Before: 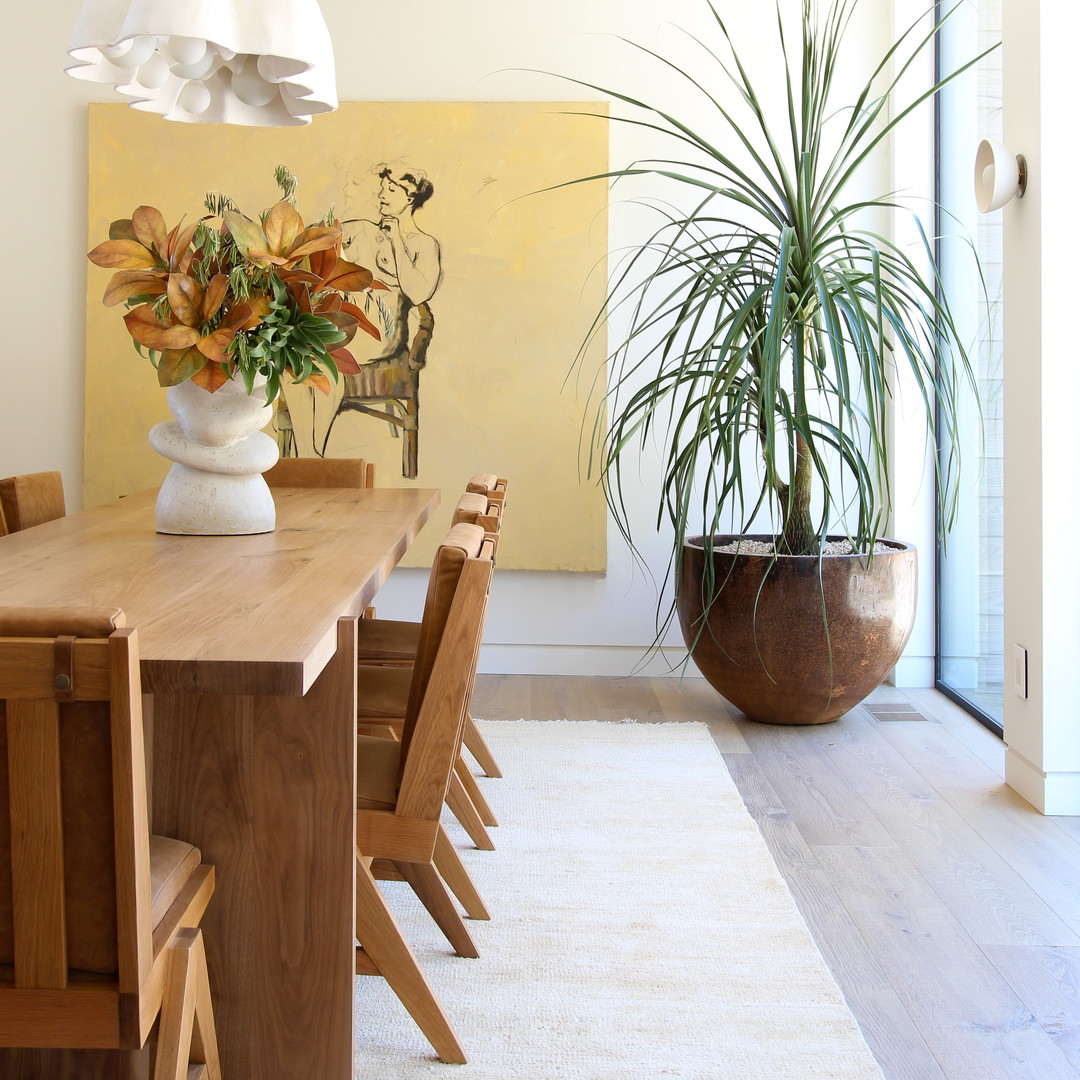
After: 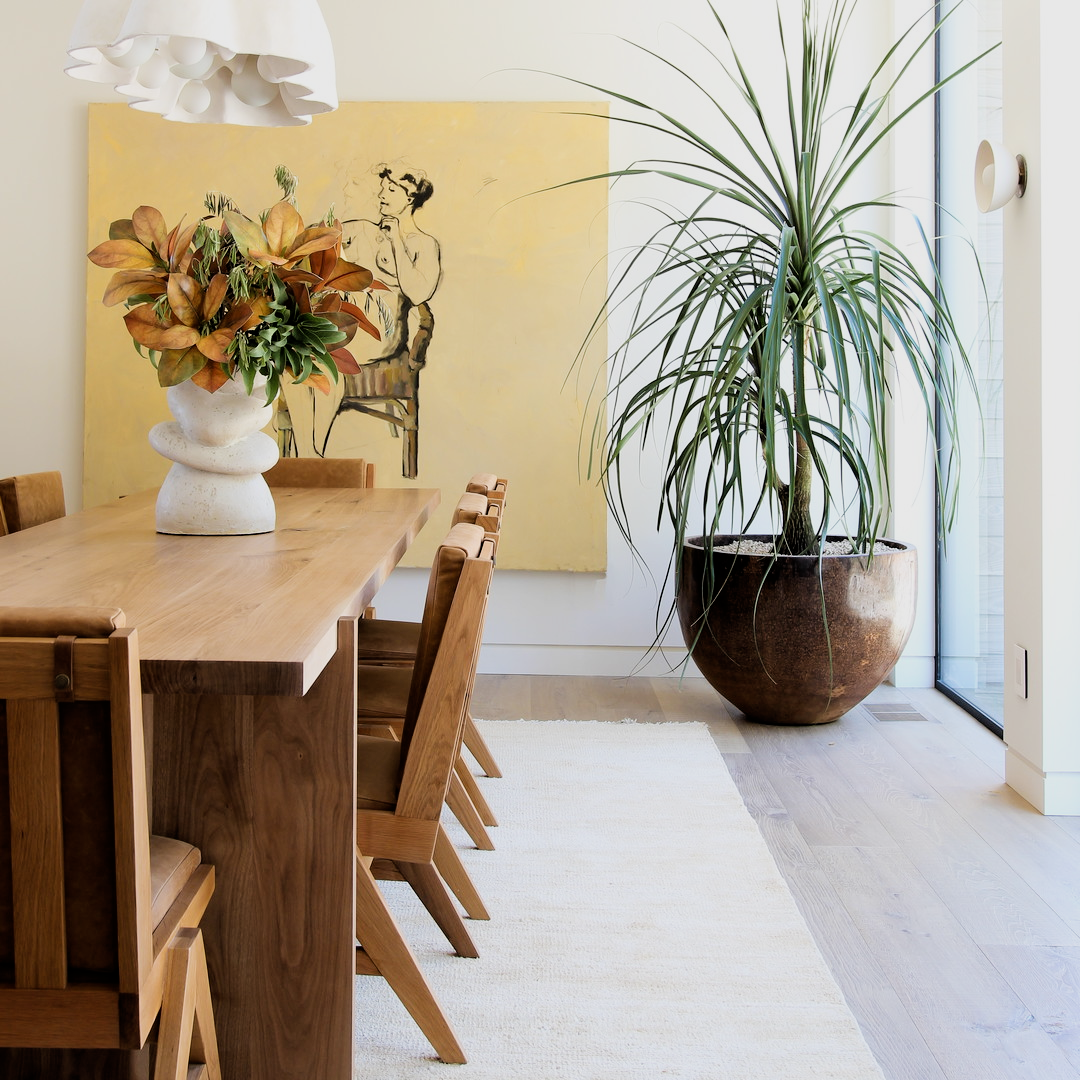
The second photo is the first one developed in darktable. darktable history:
color calibration: illuminant same as pipeline (D50), adaptation none (bypass)
filmic rgb: black relative exposure -5 EV, white relative exposure 3.5 EV, hardness 3.19, contrast 1.2, highlights saturation mix -50%
